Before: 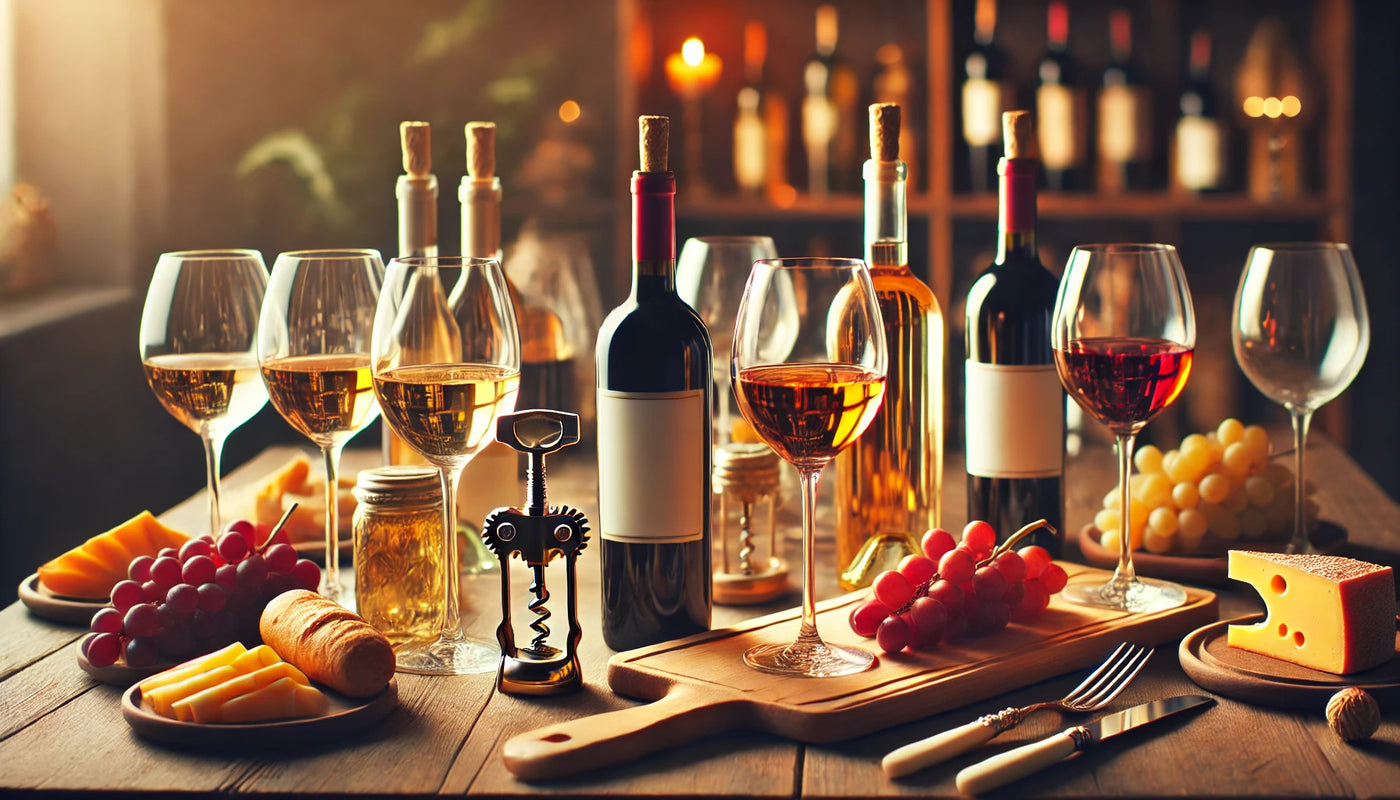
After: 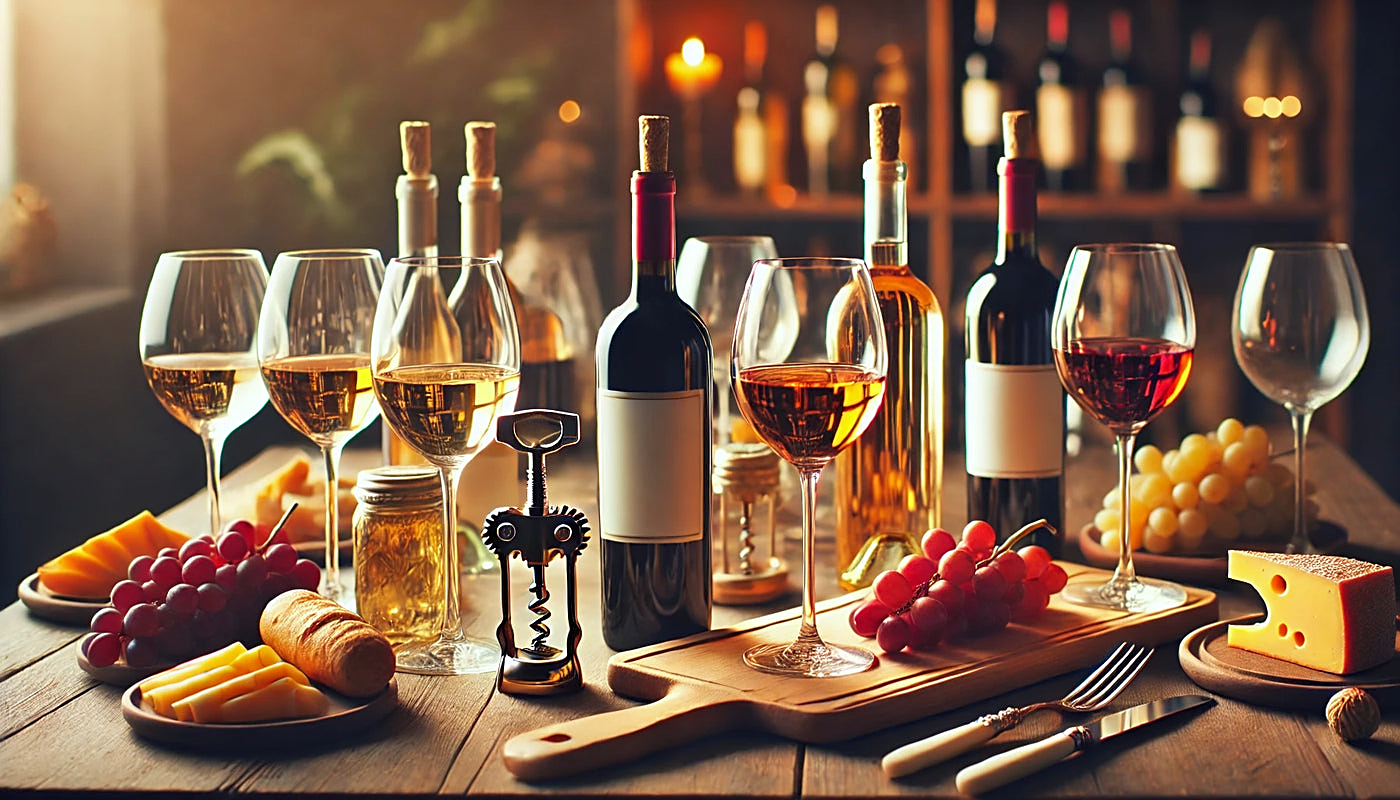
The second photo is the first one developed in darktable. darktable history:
sharpen: on, module defaults
white balance: red 0.976, blue 1.04
